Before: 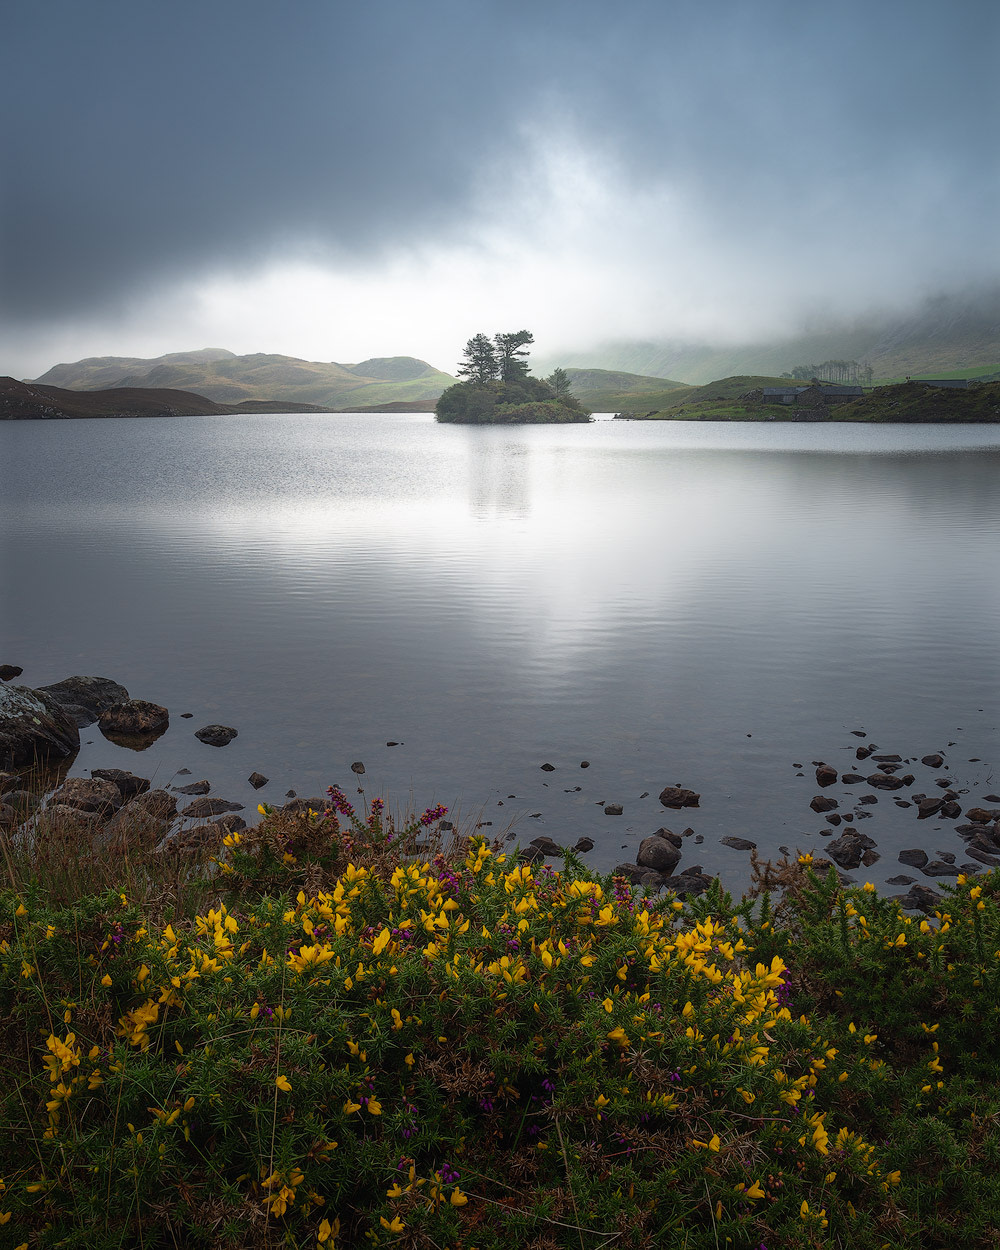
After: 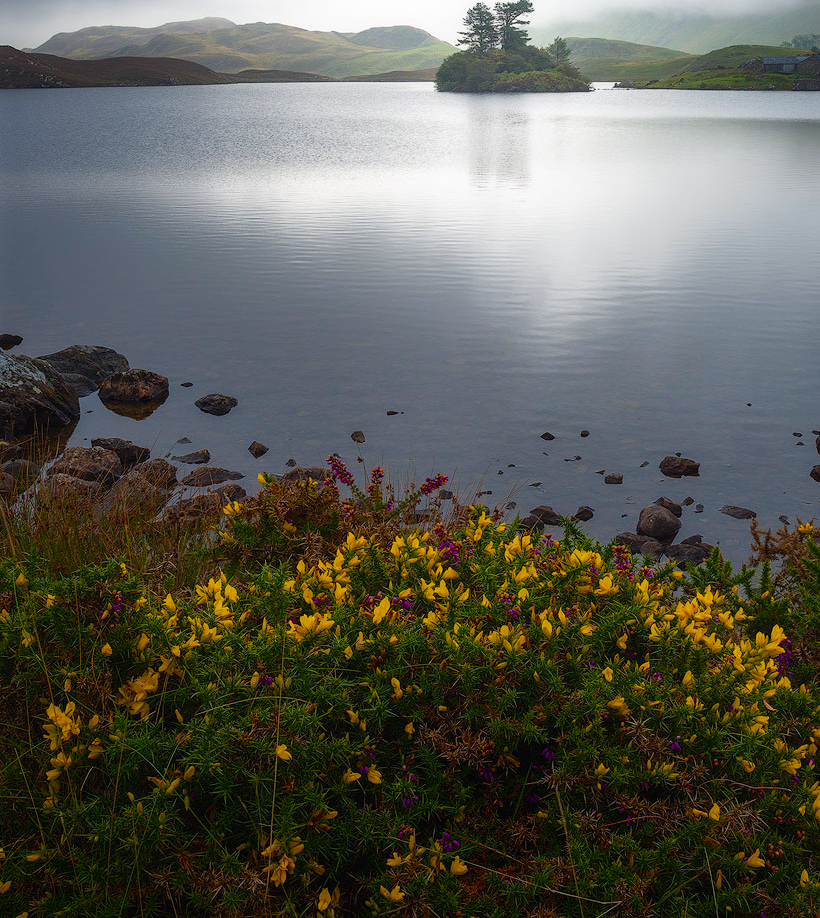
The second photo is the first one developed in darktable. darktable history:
crop: top 26.531%, right 17.959%
color balance rgb: perceptual saturation grading › global saturation 35%, perceptual saturation grading › highlights -25%, perceptual saturation grading › shadows 50%
